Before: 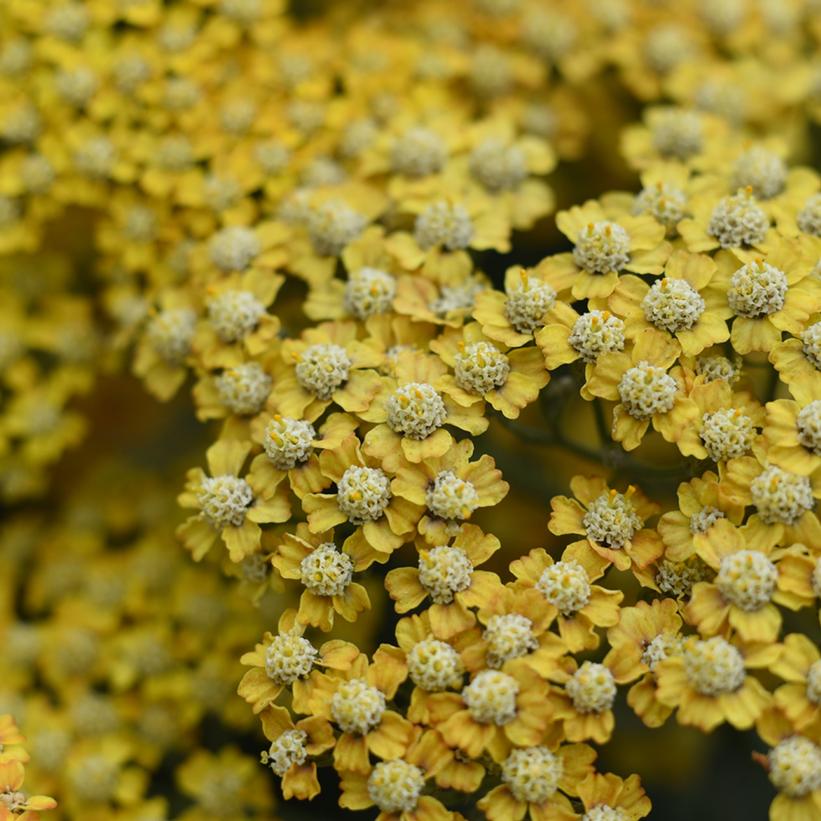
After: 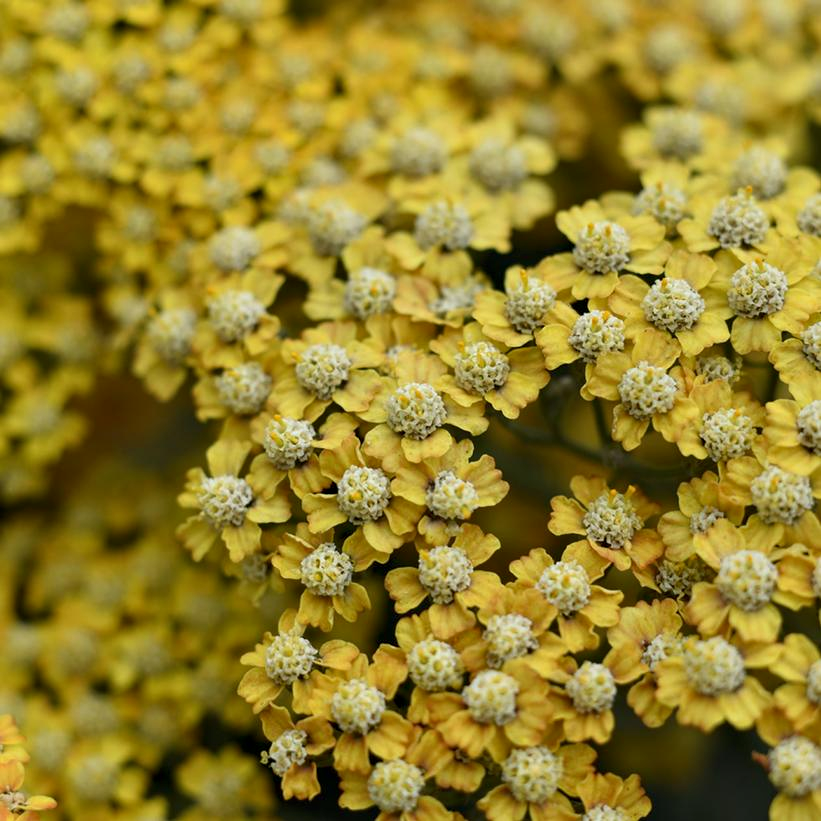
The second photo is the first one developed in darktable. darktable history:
contrast equalizer: octaves 7, y [[0.6 ×6], [0.55 ×6], [0 ×6], [0 ×6], [0 ×6]], mix 0.282
